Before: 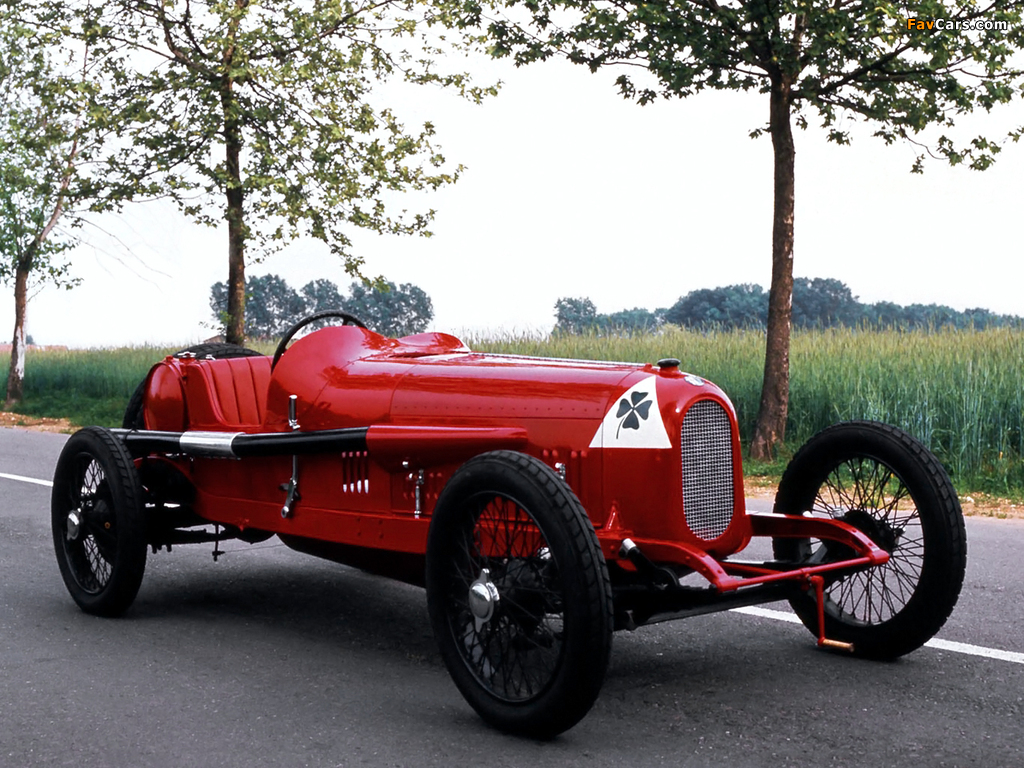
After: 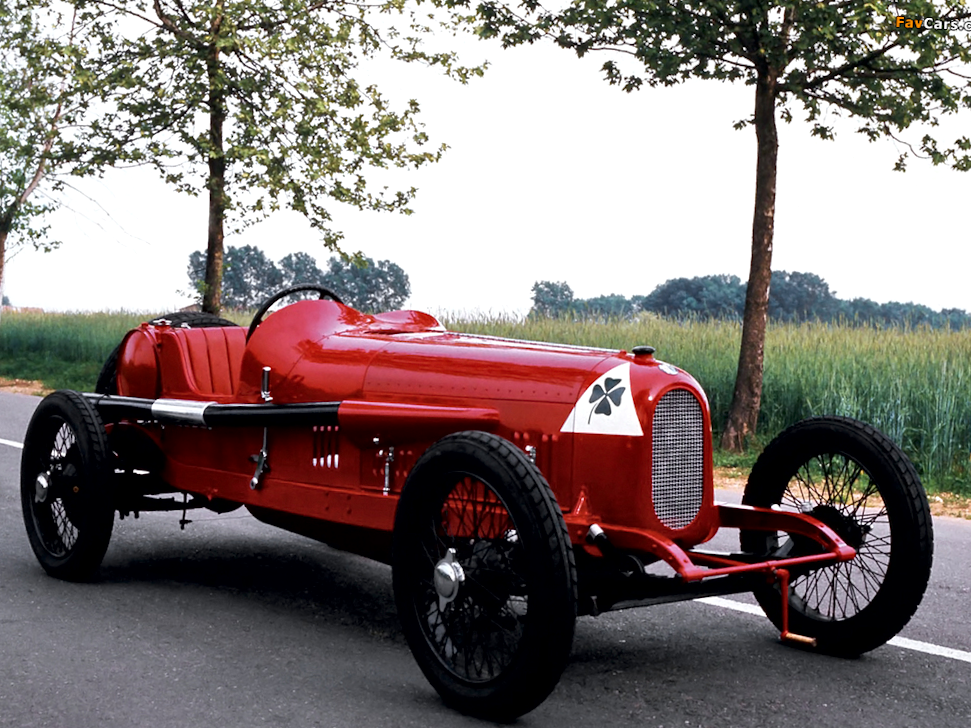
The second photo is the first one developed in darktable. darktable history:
crop and rotate: angle -2.38°
local contrast: mode bilateral grid, contrast 100, coarseness 100, detail 165%, midtone range 0.2
